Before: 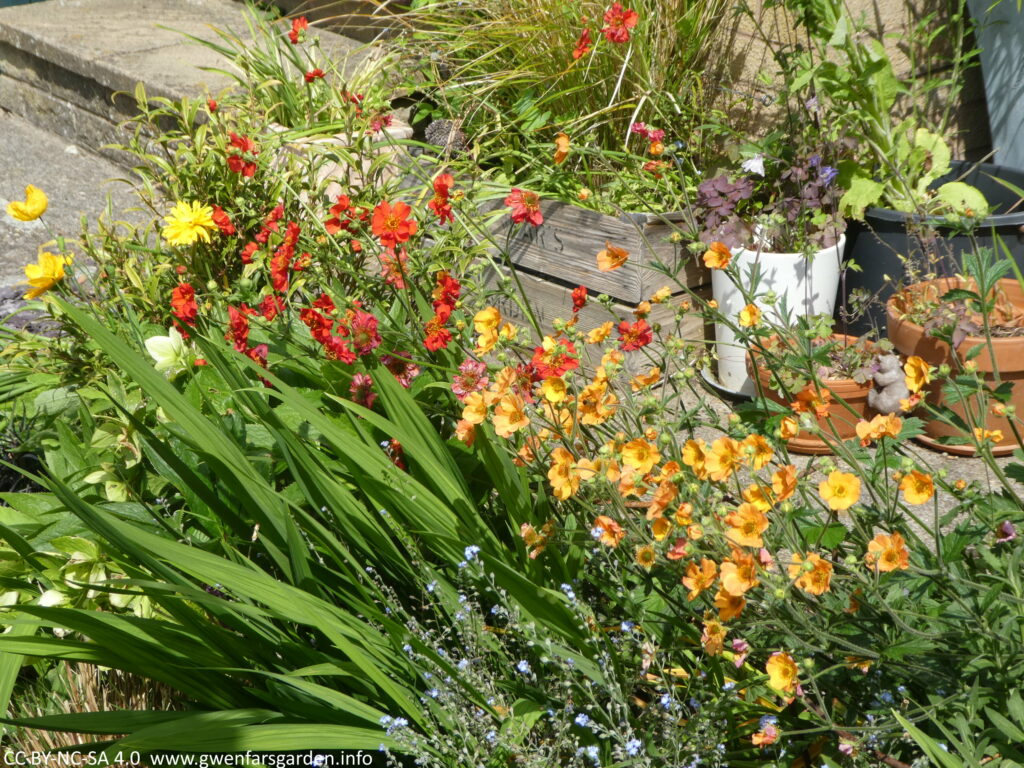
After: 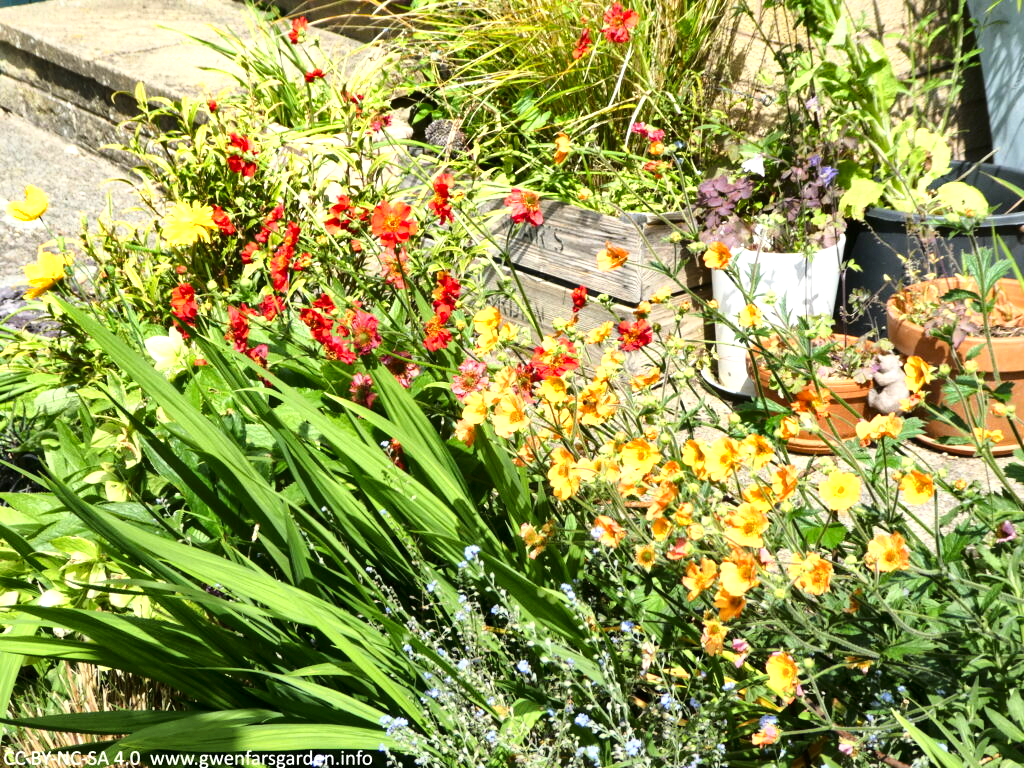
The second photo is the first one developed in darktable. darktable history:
exposure: exposure -0.066 EV, compensate exposure bias true, compensate highlight preservation false
local contrast: mode bilateral grid, contrast 20, coarseness 49, detail 144%, midtone range 0.2
base curve: curves: ch0 [(0, 0) (0.028, 0.03) (0.121, 0.232) (0.46, 0.748) (0.859, 0.968) (1, 1)], preserve colors average RGB
shadows and highlights: shadows 5.33, soften with gaussian
tone equalizer: -8 EV -0.438 EV, -7 EV -0.403 EV, -6 EV -0.317 EV, -5 EV -0.225 EV, -3 EV 0.246 EV, -2 EV 0.327 EV, -1 EV 0.365 EV, +0 EV 0.433 EV, smoothing diameter 24.85%, edges refinement/feathering 13.36, preserve details guided filter
